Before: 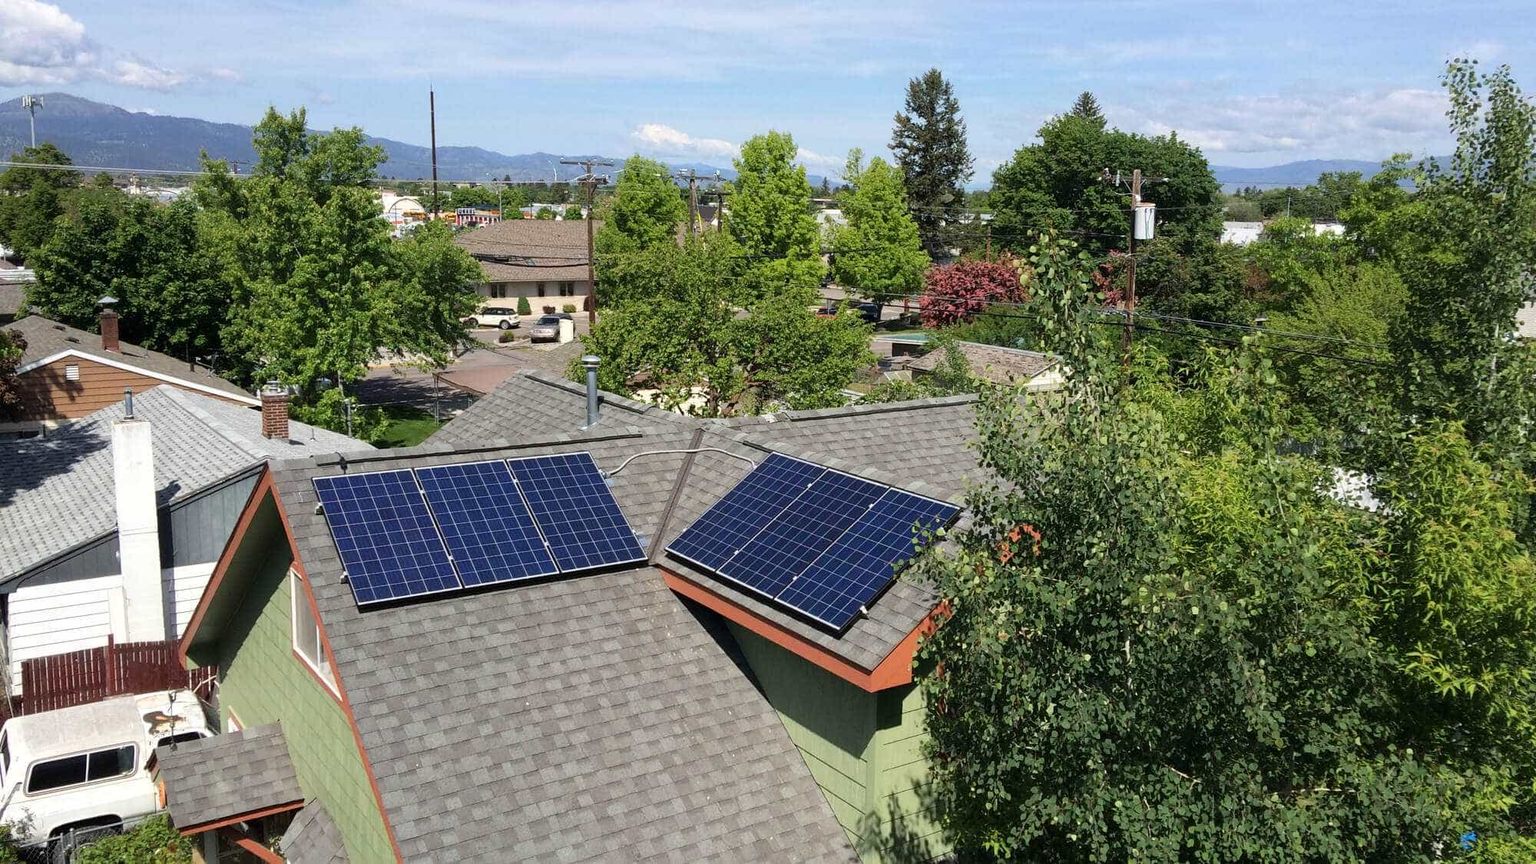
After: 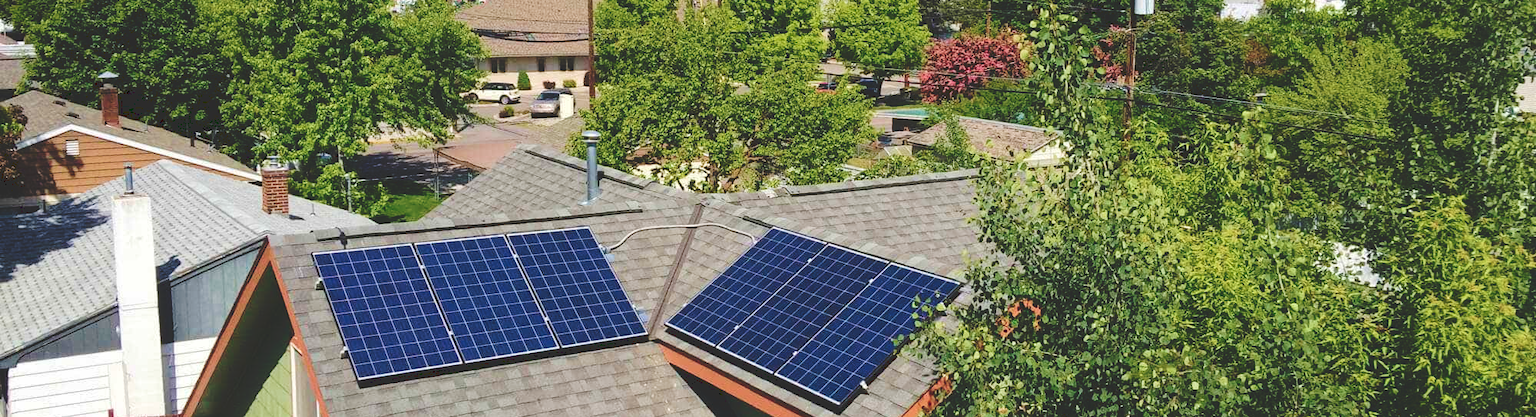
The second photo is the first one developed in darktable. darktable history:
crop and rotate: top 26.056%, bottom 25.543%
velvia: strength 56%
tone curve: curves: ch0 [(0, 0) (0.003, 0.177) (0.011, 0.177) (0.025, 0.176) (0.044, 0.178) (0.069, 0.186) (0.1, 0.194) (0.136, 0.203) (0.177, 0.223) (0.224, 0.255) (0.277, 0.305) (0.335, 0.383) (0.399, 0.467) (0.468, 0.546) (0.543, 0.616) (0.623, 0.694) (0.709, 0.764) (0.801, 0.834) (0.898, 0.901) (1, 1)], preserve colors none
